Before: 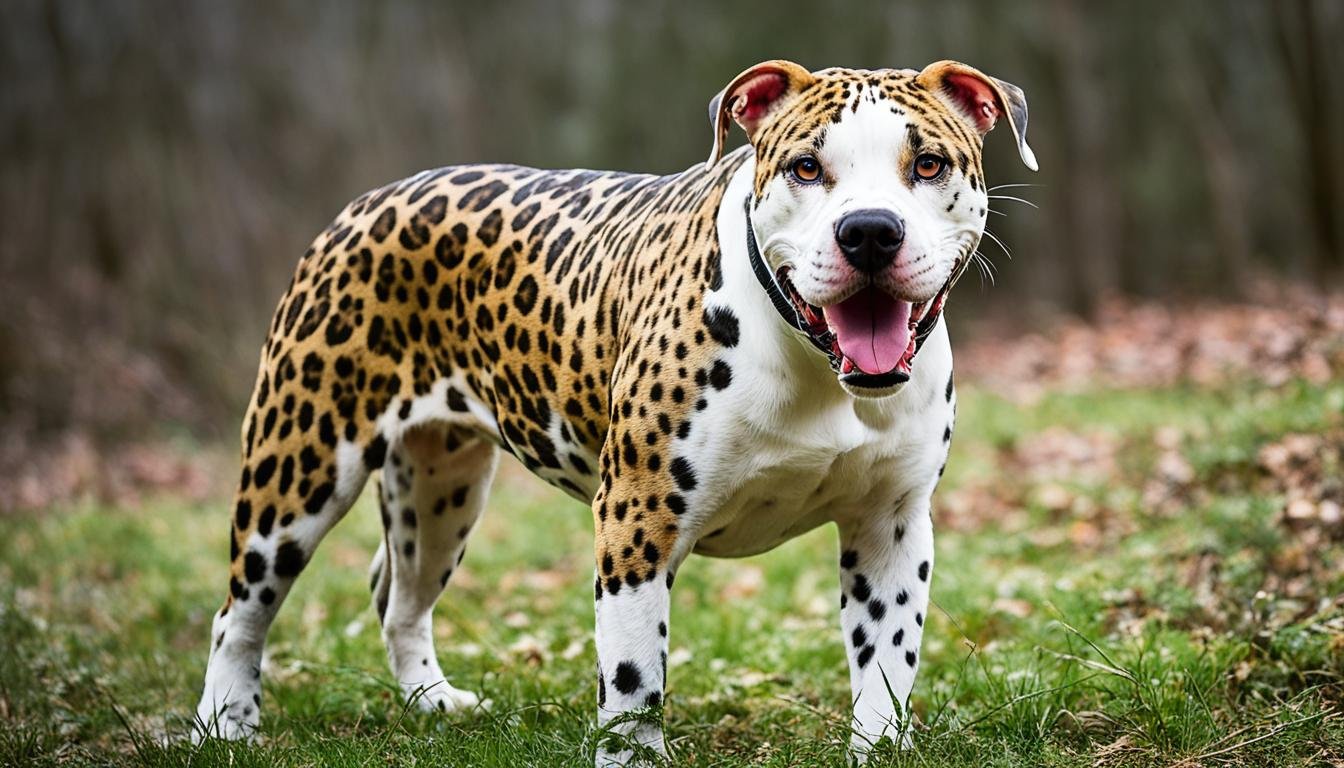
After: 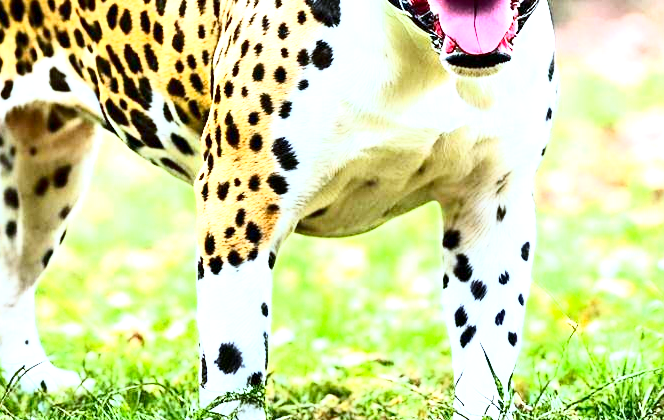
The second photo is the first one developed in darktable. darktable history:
exposure: black level correction 0.001, exposure 1.719 EV, compensate exposure bias true, compensate highlight preservation false
white balance: red 0.924, blue 1.095
base curve: curves: ch0 [(0, 0) (0.557, 0.834) (1, 1)]
crop: left 29.672%, top 41.786%, right 20.851%, bottom 3.487%
contrast brightness saturation: contrast 0.2, brightness -0.11, saturation 0.1
